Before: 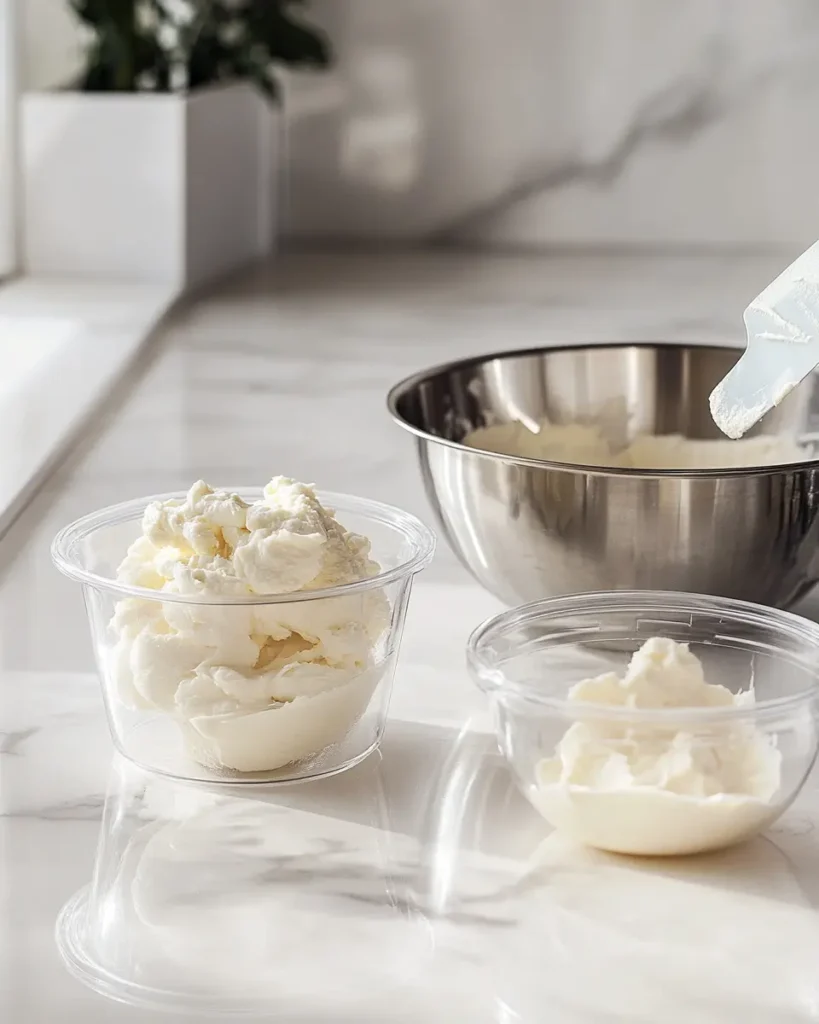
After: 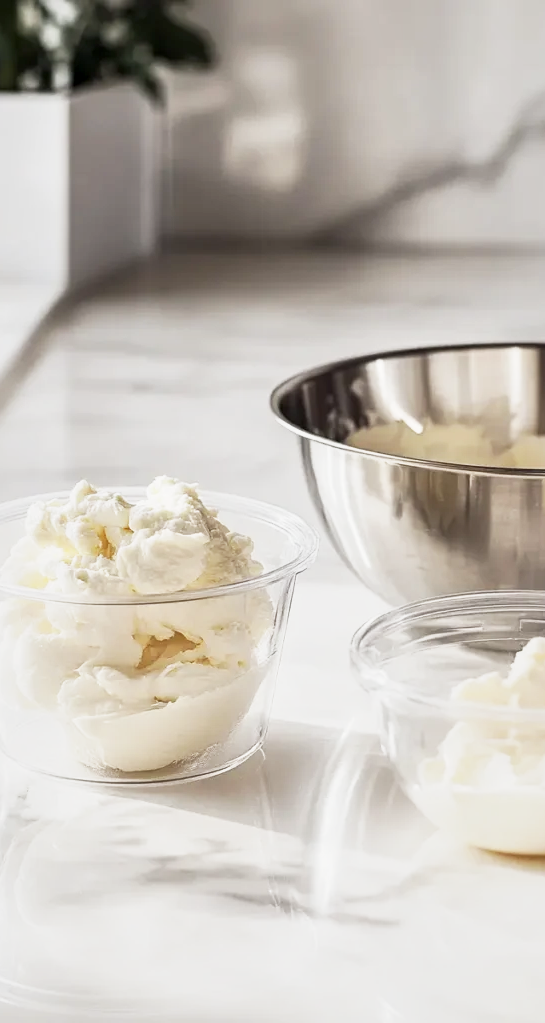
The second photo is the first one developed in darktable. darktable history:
crop and rotate: left 14.385%, right 18.948%
base curve: curves: ch0 [(0, 0) (0.088, 0.125) (0.176, 0.251) (0.354, 0.501) (0.613, 0.749) (1, 0.877)], preserve colors none
local contrast: mode bilateral grid, contrast 20, coarseness 50, detail 140%, midtone range 0.2
